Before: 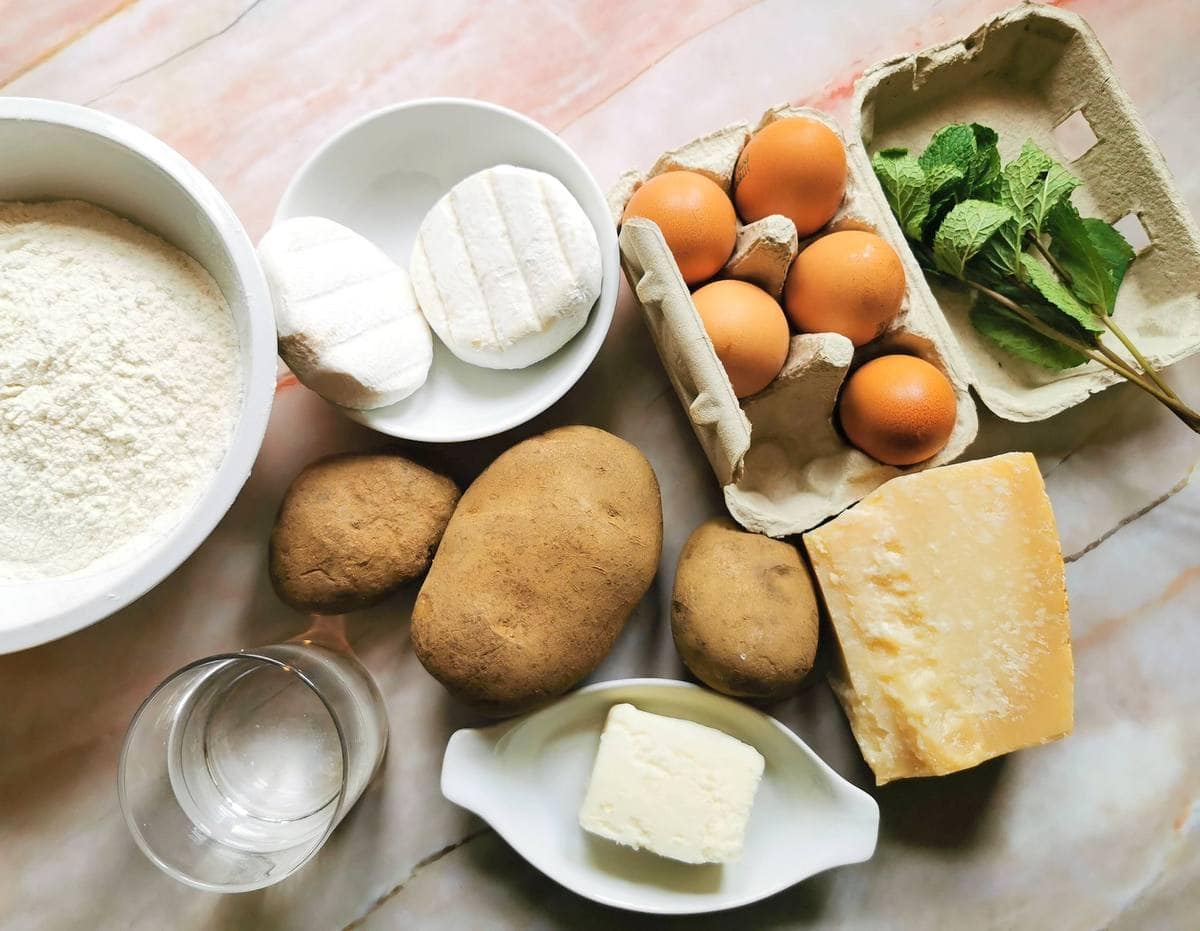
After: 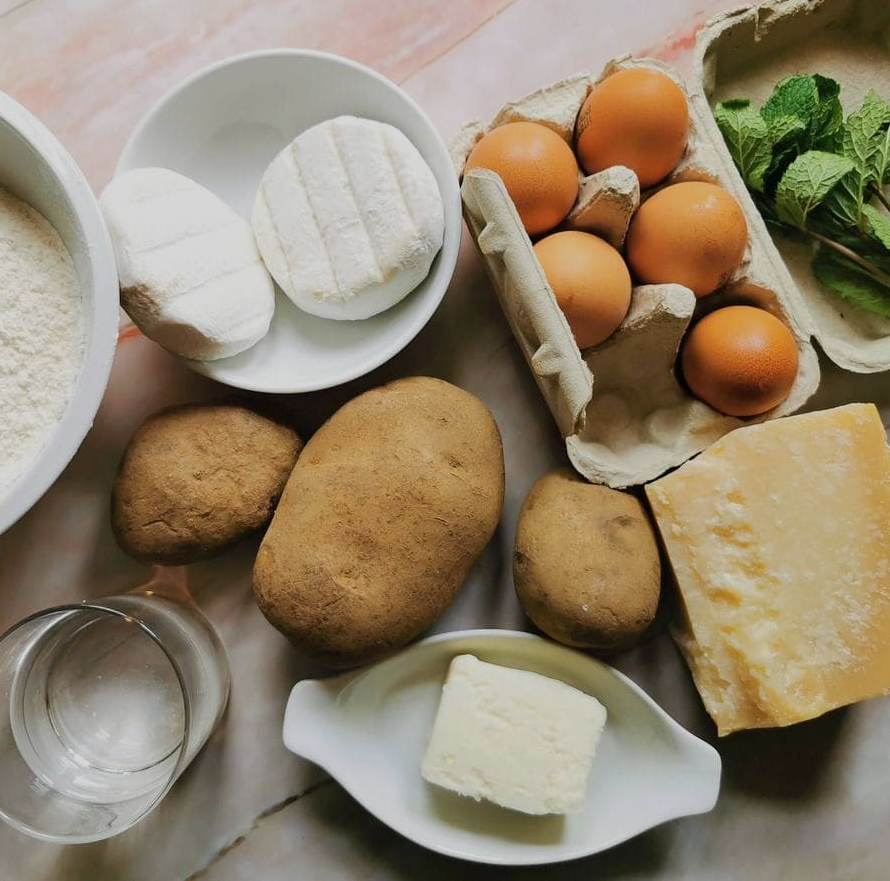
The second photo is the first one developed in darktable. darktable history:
crop and rotate: left 13.173%, top 5.354%, right 12.614%
exposure: exposure -0.571 EV, compensate highlight preservation false
